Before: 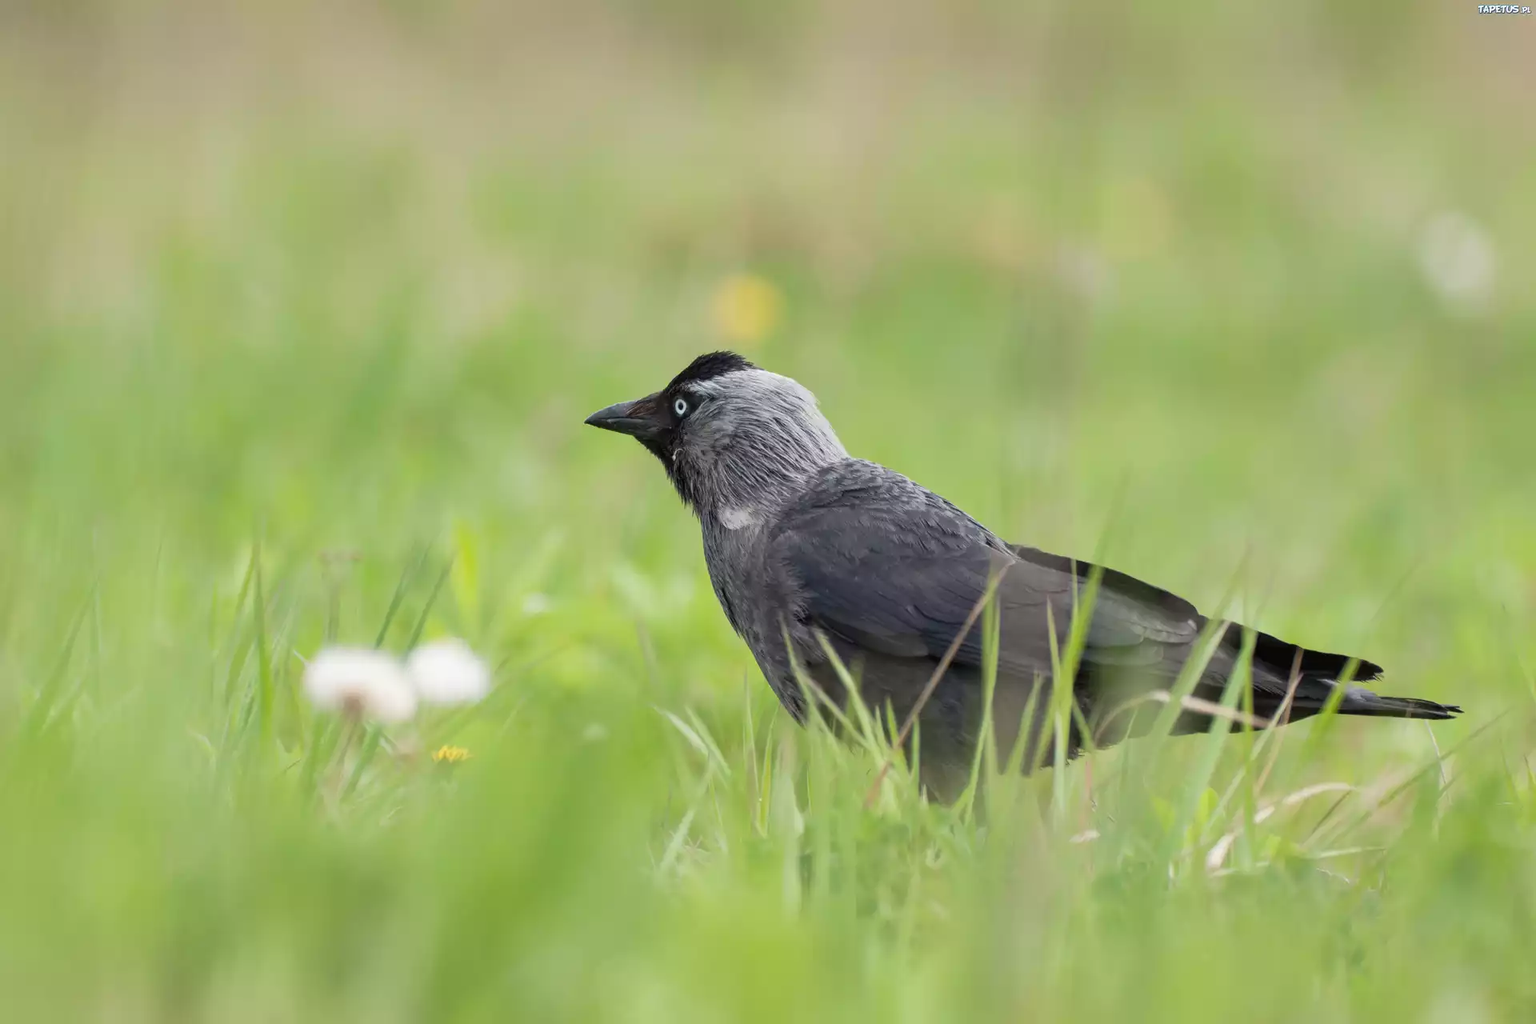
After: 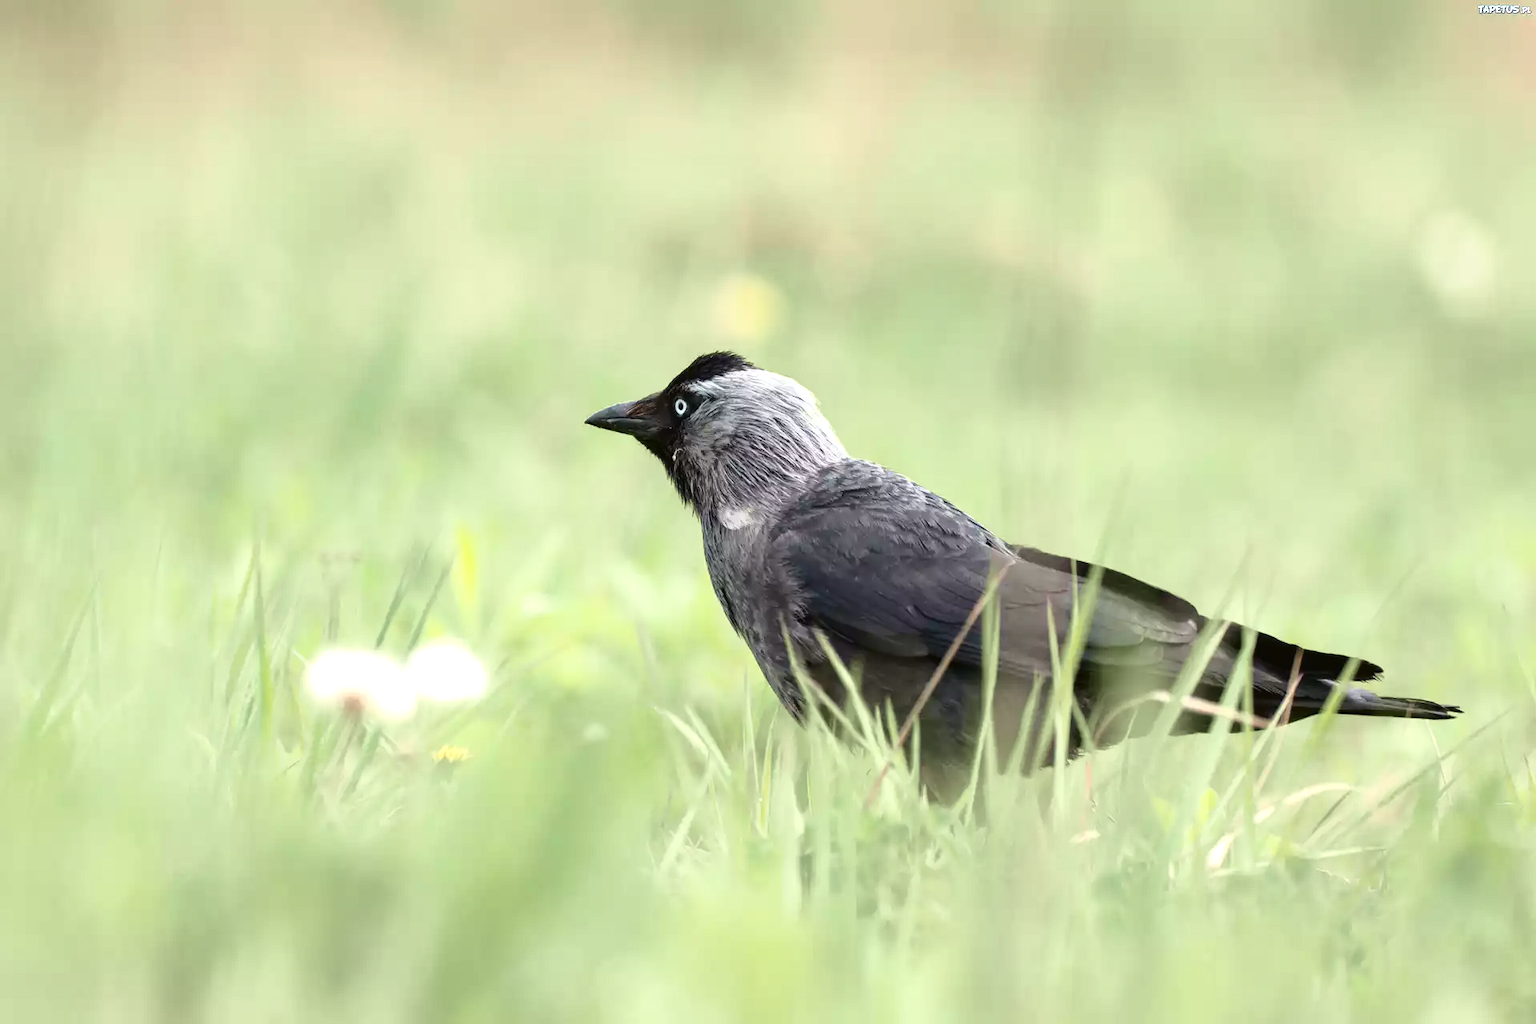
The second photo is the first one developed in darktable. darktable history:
tone equalizer: -8 EV -0.736 EV, -7 EV -0.71 EV, -6 EV -0.595 EV, -5 EV -0.38 EV, -3 EV 0.395 EV, -2 EV 0.6 EV, -1 EV 0.677 EV, +0 EV 0.779 EV, mask exposure compensation -0.506 EV
tone curve: curves: ch0 [(0, 0.021) (0.059, 0.053) (0.212, 0.18) (0.337, 0.304) (0.495, 0.505) (0.725, 0.731) (0.89, 0.919) (1, 1)]; ch1 [(0, 0) (0.094, 0.081) (0.285, 0.299) (0.403, 0.436) (0.479, 0.475) (0.54, 0.55) (0.615, 0.637) (0.683, 0.688) (1, 1)]; ch2 [(0, 0) (0.257, 0.217) (0.434, 0.434) (0.498, 0.507) (0.527, 0.542) (0.597, 0.587) (0.658, 0.595) (1, 1)], color space Lab, independent channels, preserve colors none
